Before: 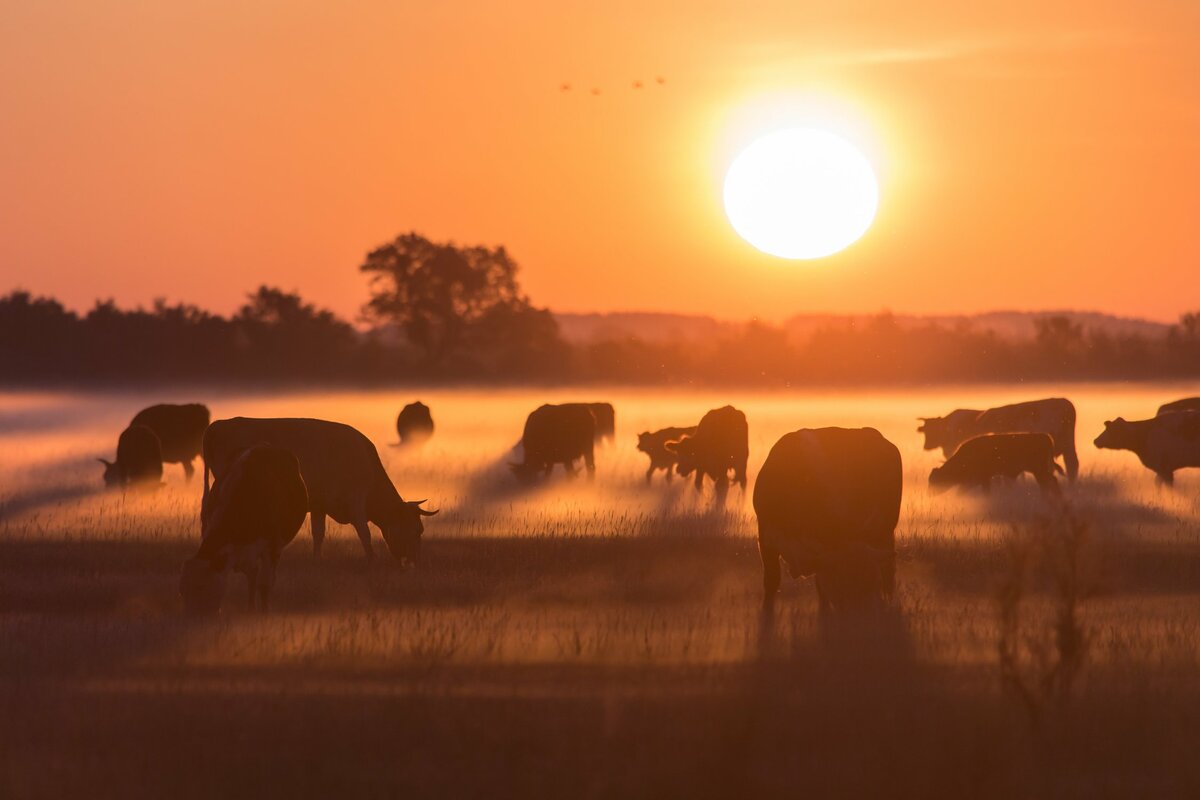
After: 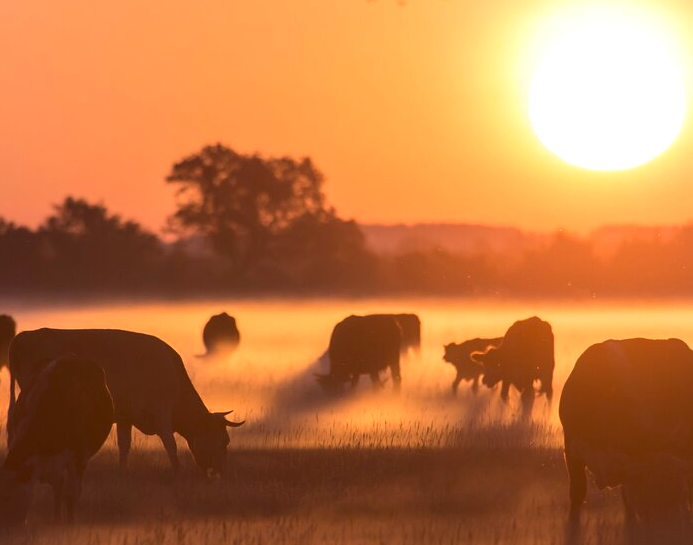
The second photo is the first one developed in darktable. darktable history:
exposure: exposure 0.207 EV, compensate highlight preservation false
crop: left 16.202%, top 11.208%, right 26.045%, bottom 20.557%
